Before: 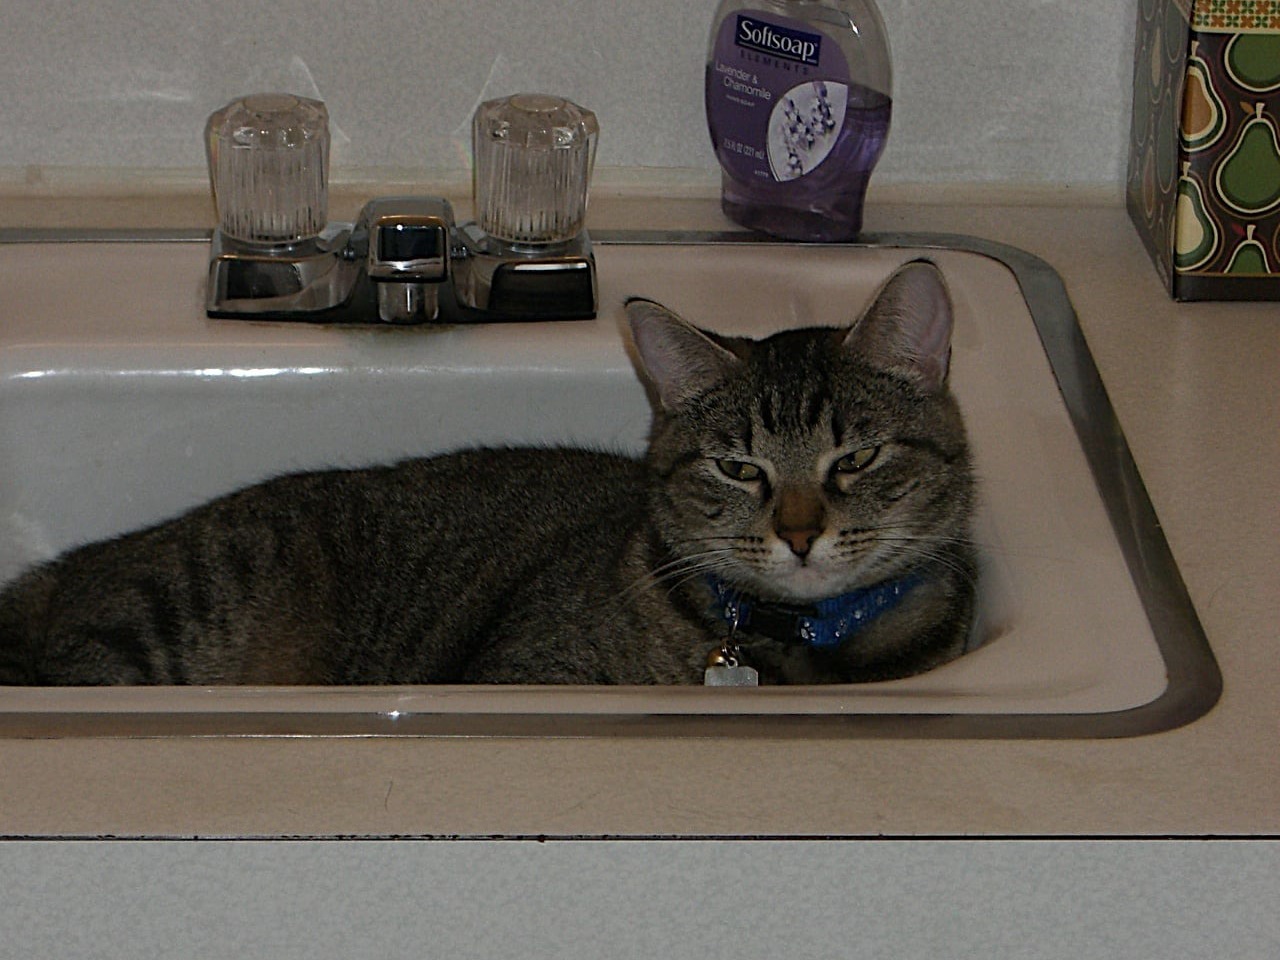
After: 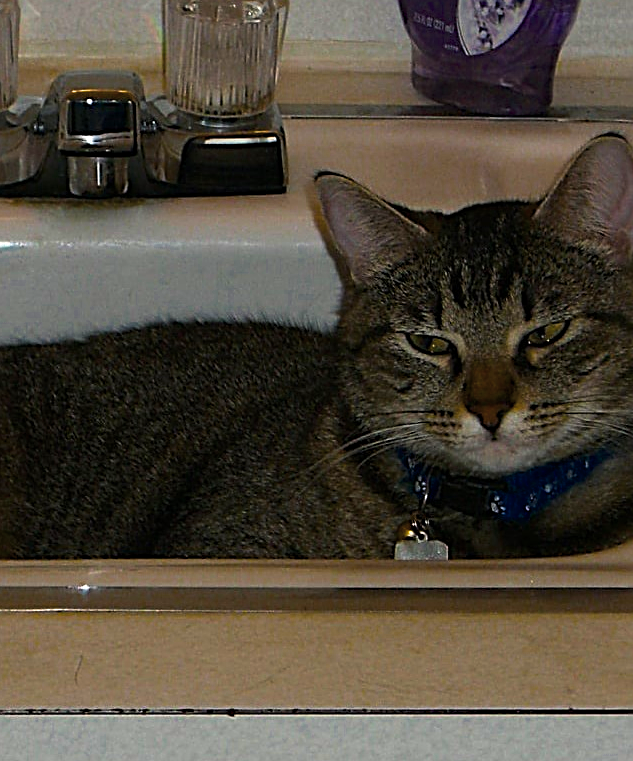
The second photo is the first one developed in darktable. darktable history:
exposure: exposure 0.202 EV, compensate highlight preservation false
crop and rotate: angle 0.018°, left 24.225%, top 13.16%, right 26.283%, bottom 7.465%
sharpen: on, module defaults
contrast brightness saturation: contrast 0.102, saturation -0.294
color balance rgb: linear chroma grading › highlights 98.855%, linear chroma grading › global chroma 23.693%, perceptual saturation grading › global saturation 19.272%, global vibrance 16.037%, saturation formula JzAzBz (2021)
color zones: curves: ch0 [(0, 0.497) (0.143, 0.5) (0.286, 0.5) (0.429, 0.483) (0.571, 0.116) (0.714, -0.006) (0.857, 0.28) (1, 0.497)]
levels: black 0.056%
